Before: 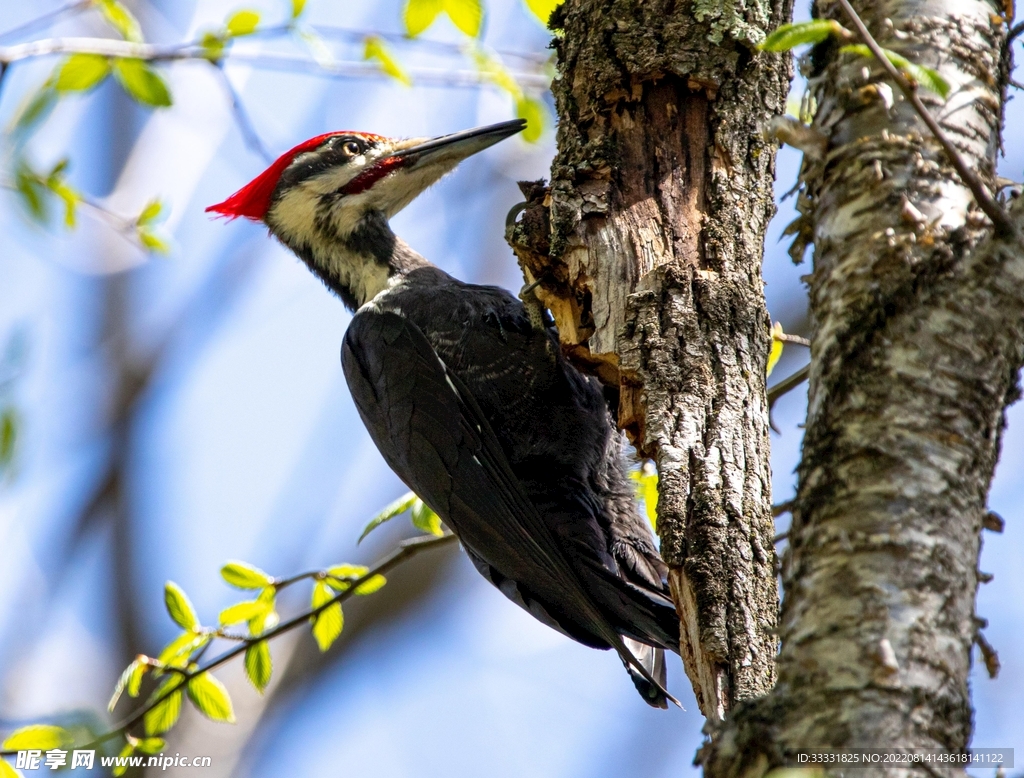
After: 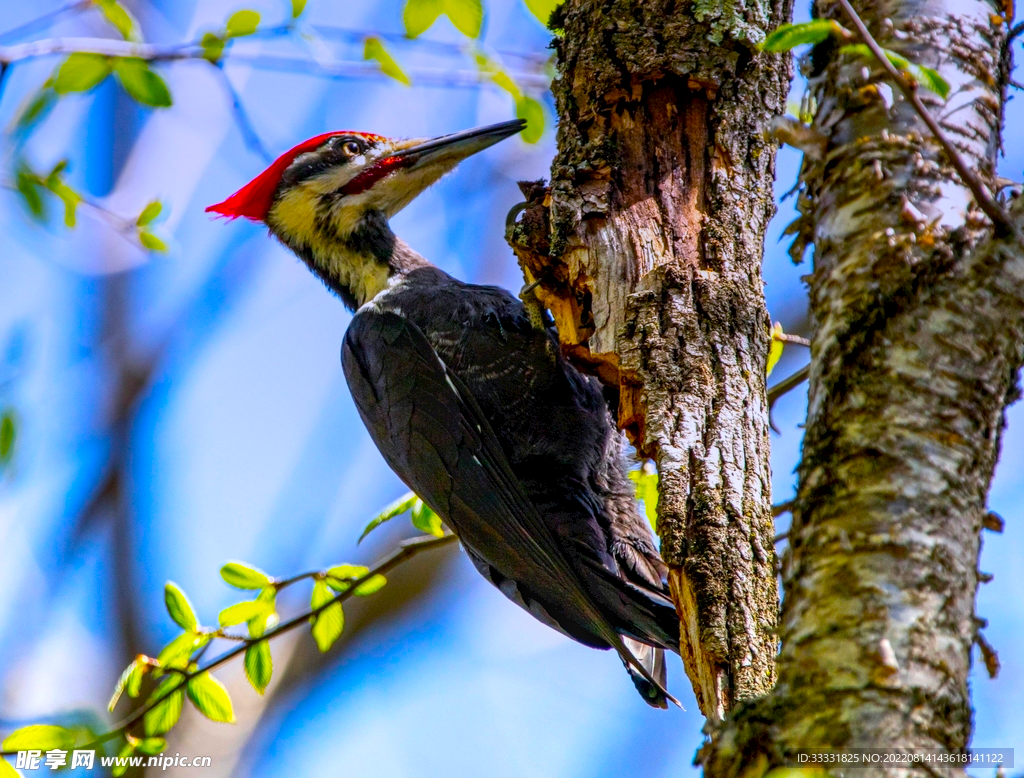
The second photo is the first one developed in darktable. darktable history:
exposure: black level correction 0.001, exposure 0.191 EV, compensate highlight preservation false
color balance: input saturation 134.34%, contrast -10.04%, contrast fulcrum 19.67%, output saturation 133.51%
graduated density: hue 238.83°, saturation 50%
local contrast: detail 130%
contrast brightness saturation: saturation 0.18
